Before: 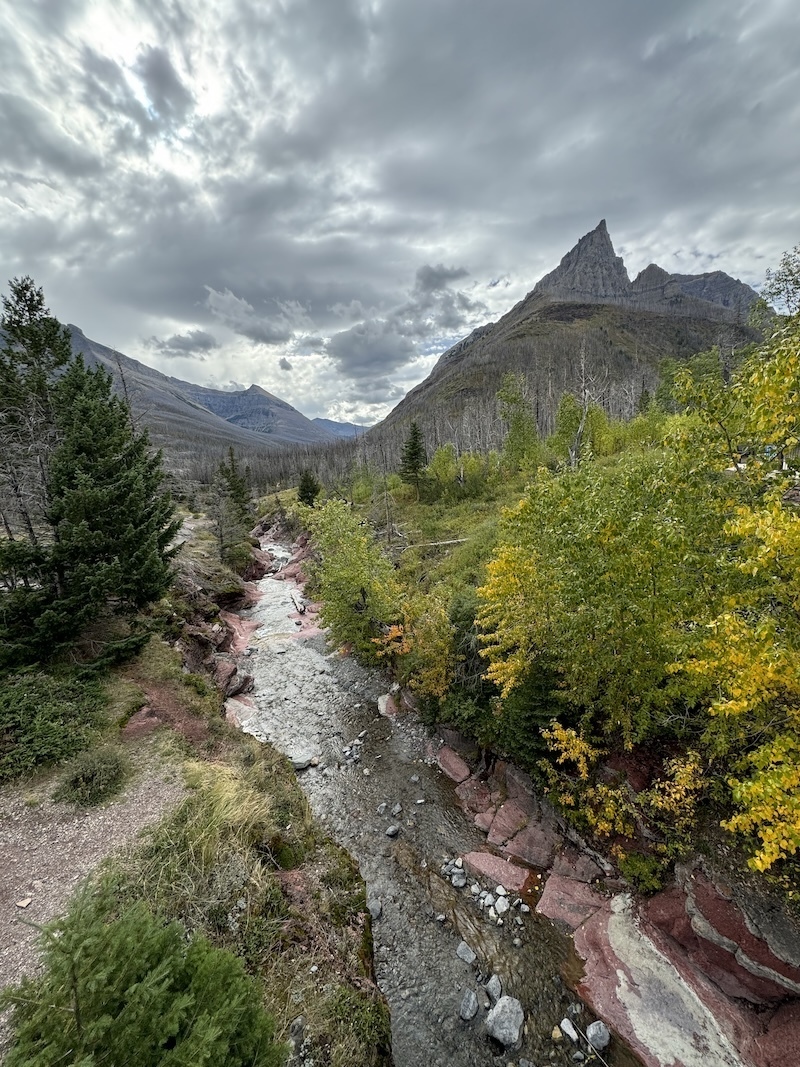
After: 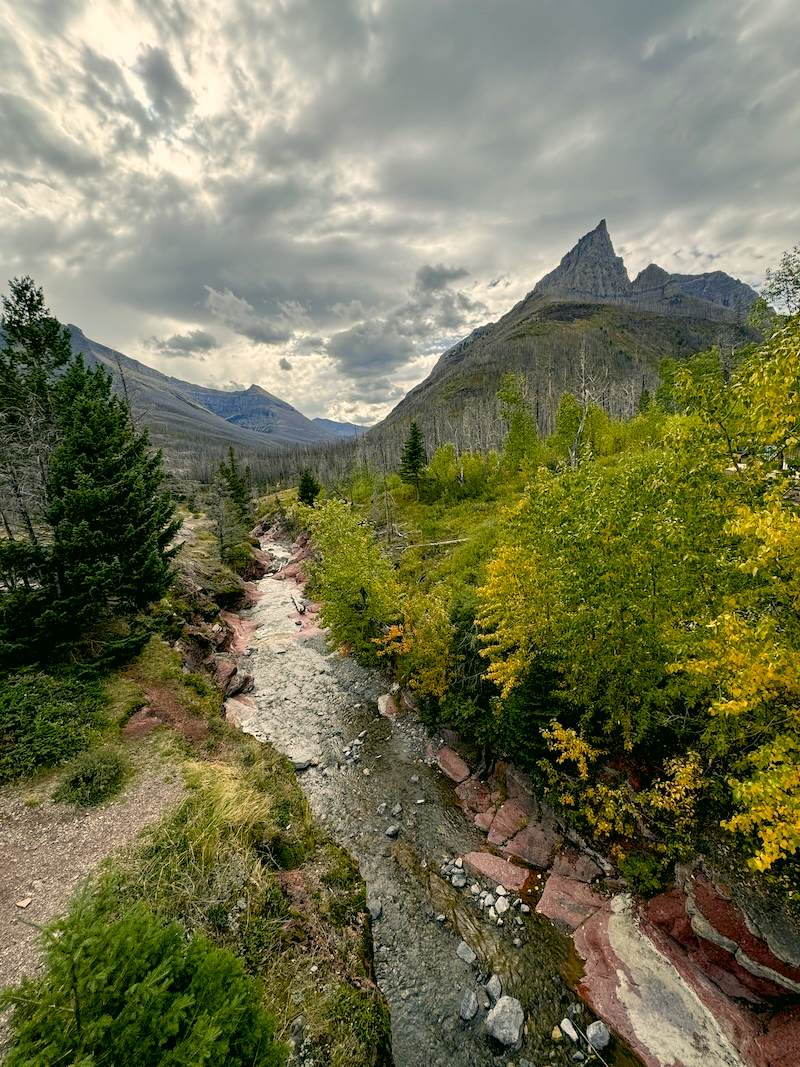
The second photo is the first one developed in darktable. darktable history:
color correction: highlights a* 4.02, highlights b* 4.98, shadows a* -7.55, shadows b* 4.98
color balance rgb: shadows lift › chroma 3%, shadows lift › hue 280.8°, power › hue 330°, highlights gain › chroma 3%, highlights gain › hue 75.6°, global offset › luminance -1%, perceptual saturation grading › global saturation 20%, perceptual saturation grading › highlights -25%, perceptual saturation grading › shadows 50%, global vibrance 20%
